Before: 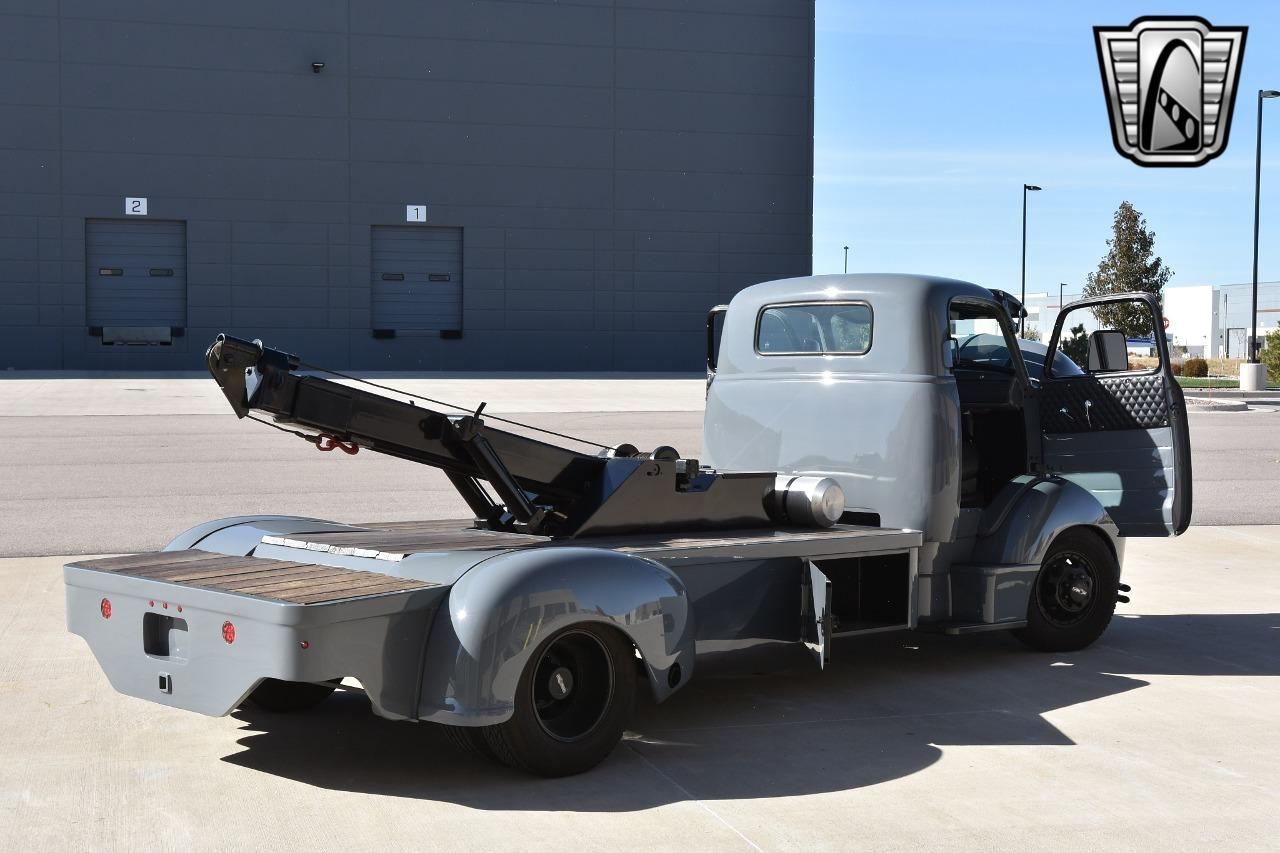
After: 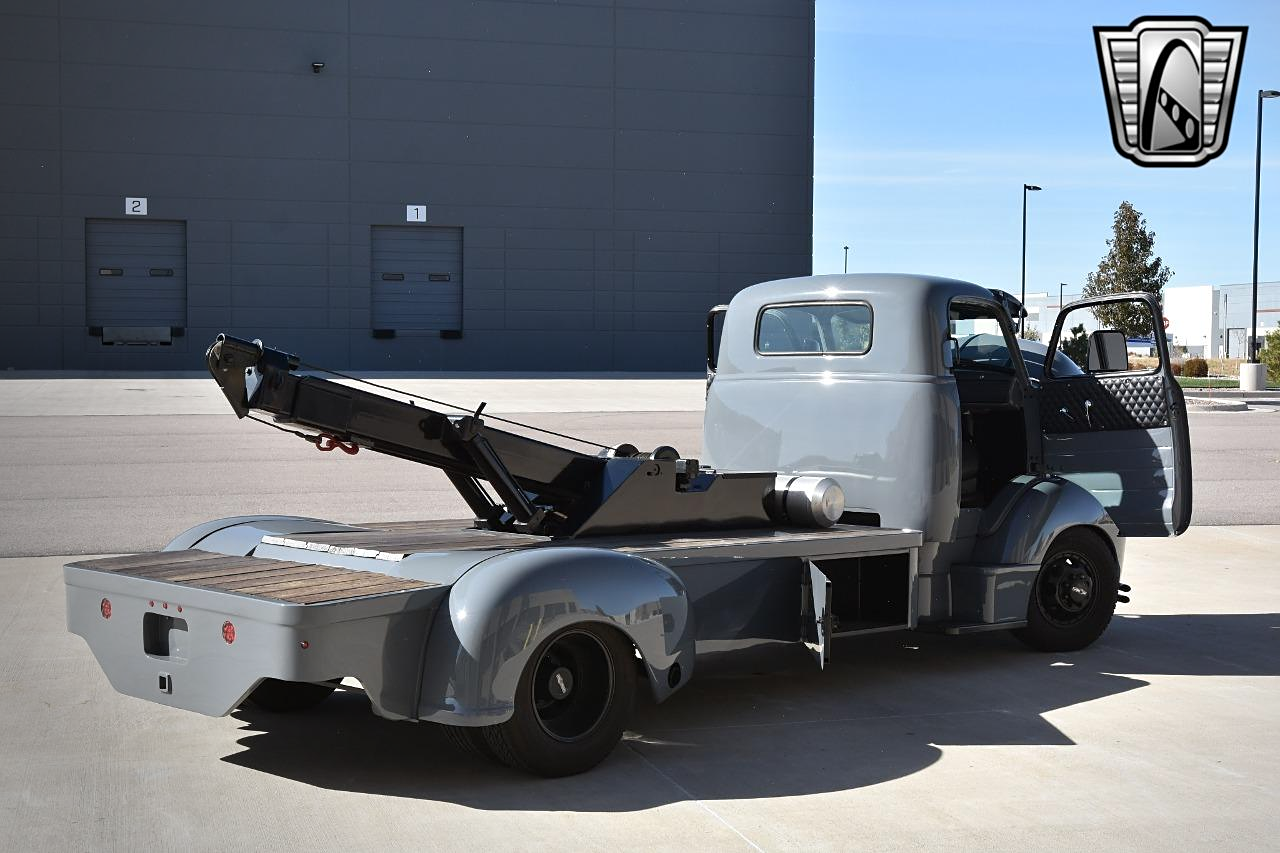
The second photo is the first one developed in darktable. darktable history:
vignetting: center (0.218, -0.234)
sharpen: amount 0.209
